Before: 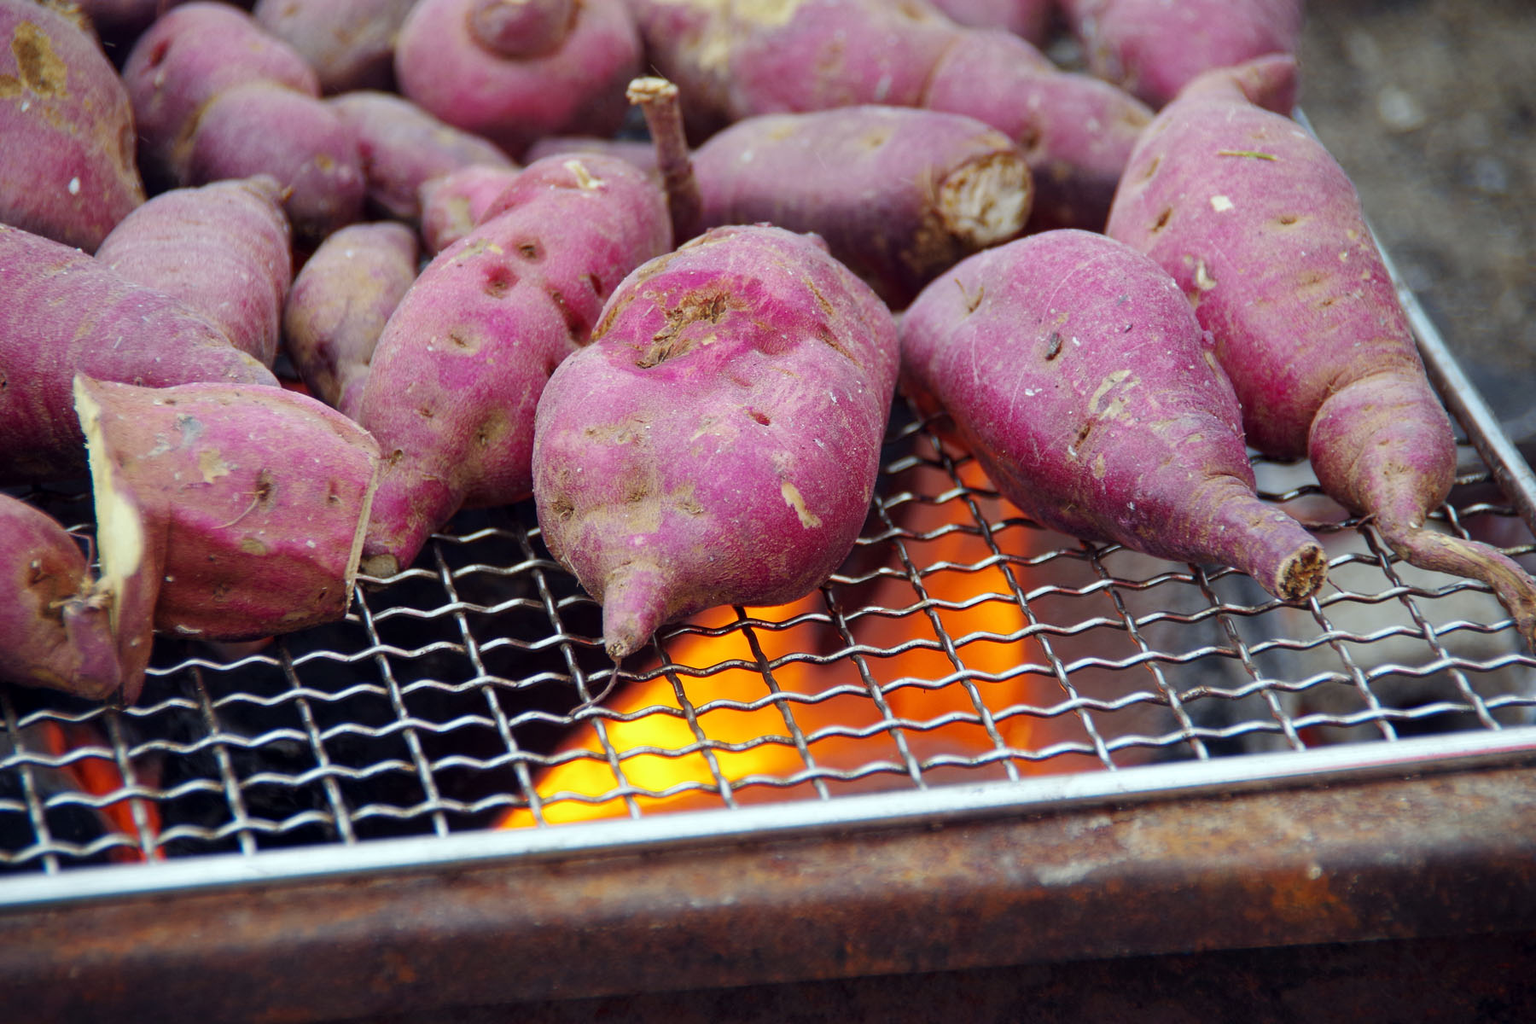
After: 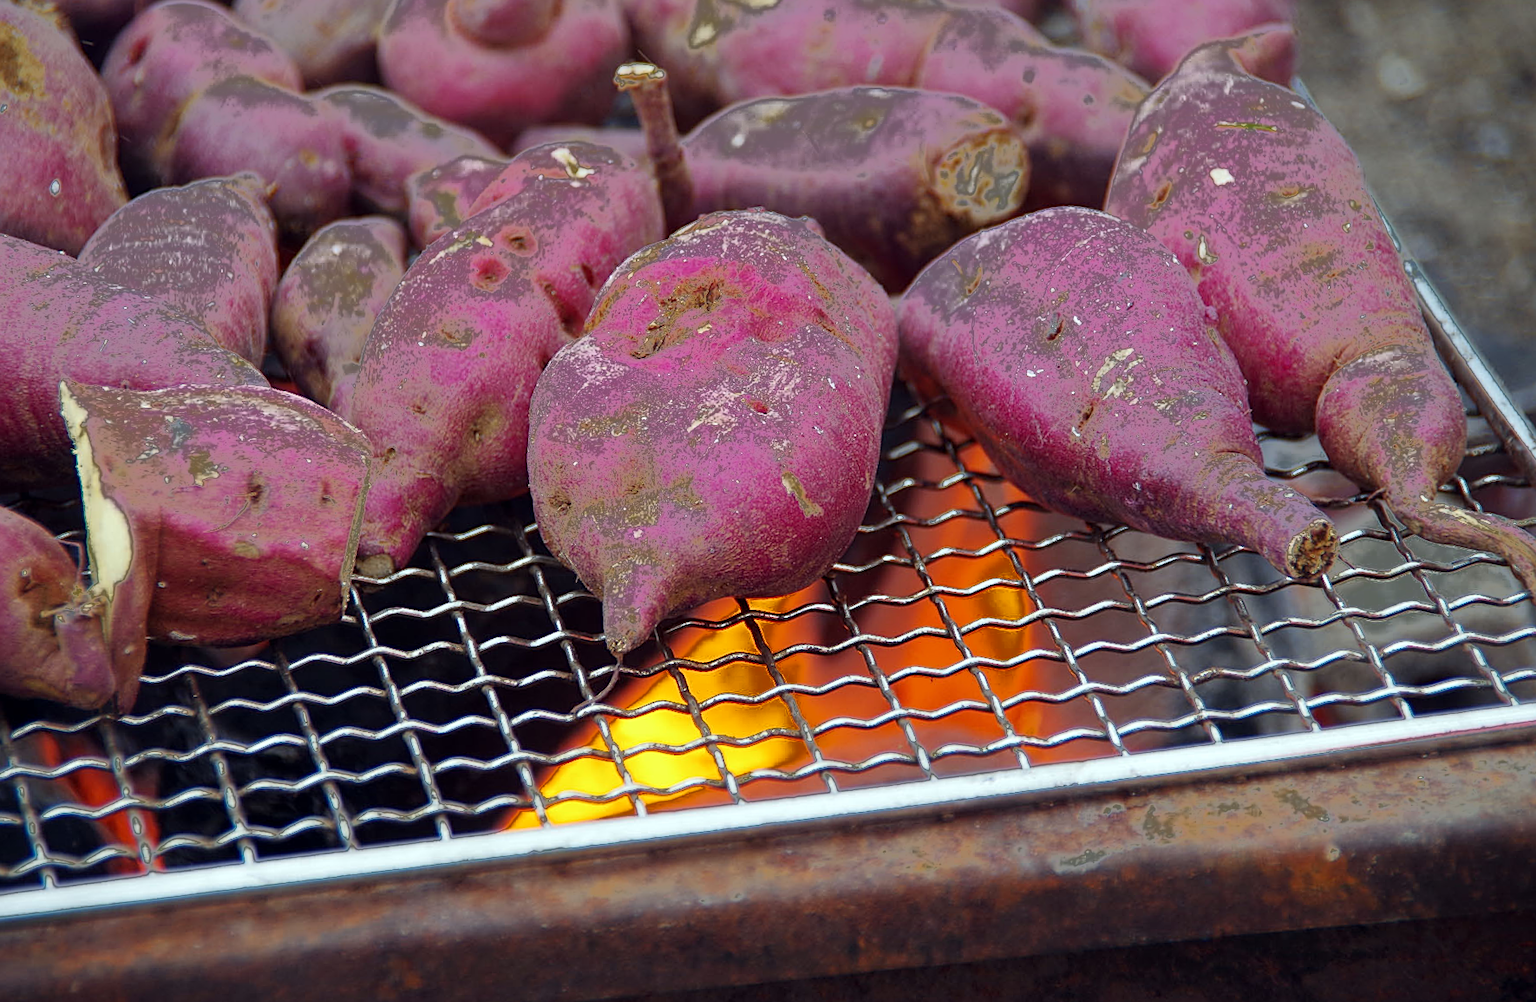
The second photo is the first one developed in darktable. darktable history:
rotate and perspective: rotation -1.42°, crop left 0.016, crop right 0.984, crop top 0.035, crop bottom 0.965
sharpen: on, module defaults
fill light: exposure -0.73 EV, center 0.69, width 2.2
